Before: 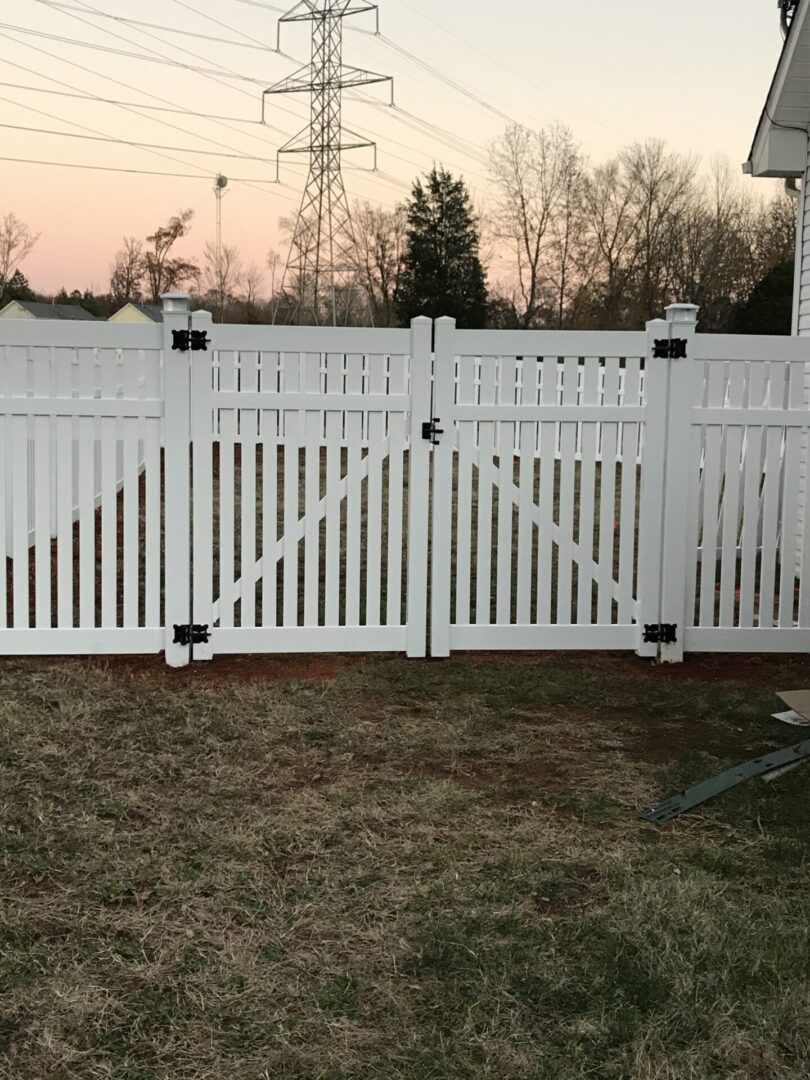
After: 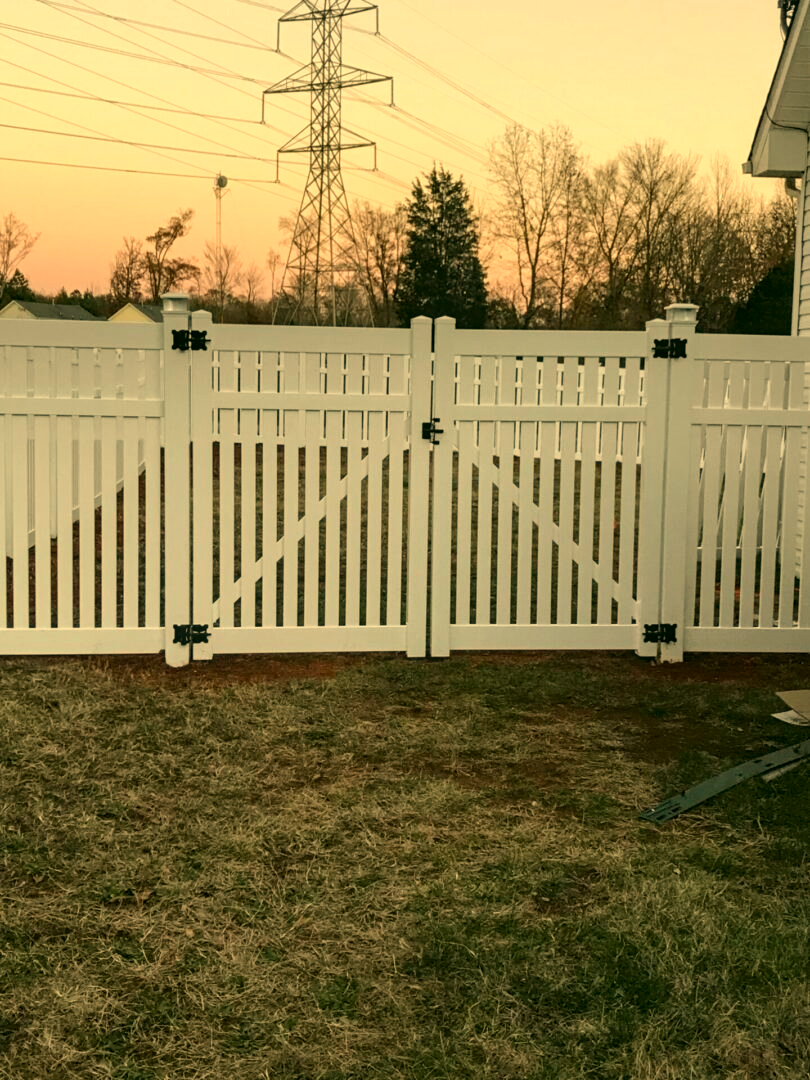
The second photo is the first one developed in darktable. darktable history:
color correction: highlights a* 4.02, highlights b* 4.98, shadows a* -7.55, shadows b* 4.98
white balance: red 1.08, blue 0.791
local contrast: on, module defaults
